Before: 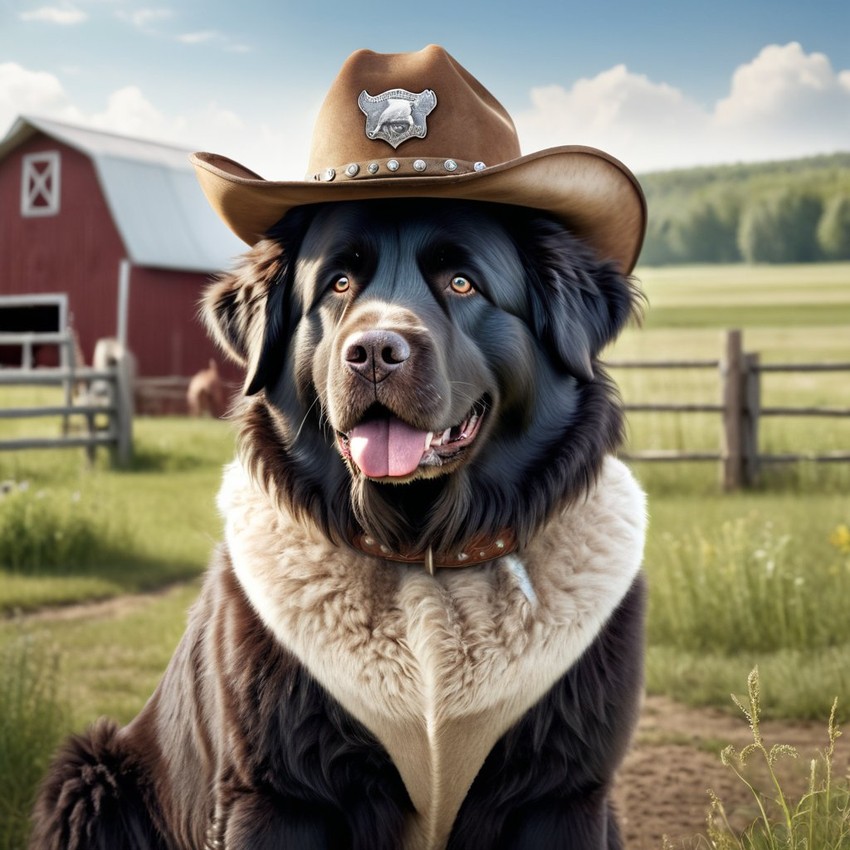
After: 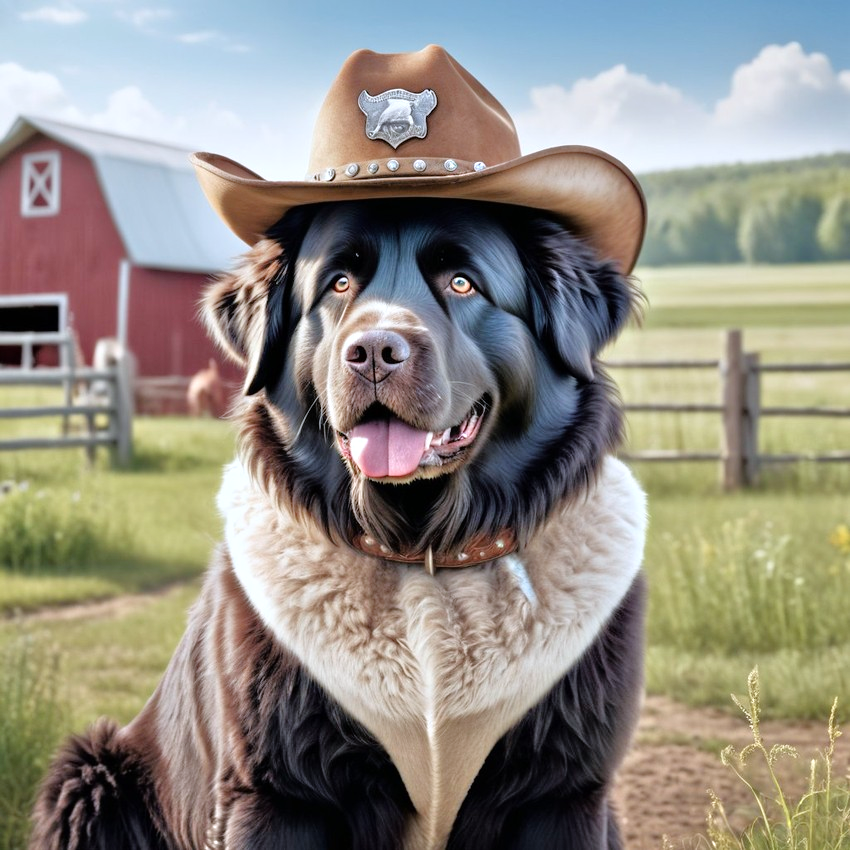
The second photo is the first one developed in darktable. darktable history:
color correction: highlights a* -0.772, highlights b* -8.92
tone equalizer: -7 EV 0.15 EV, -6 EV 0.6 EV, -5 EV 1.15 EV, -4 EV 1.33 EV, -3 EV 1.15 EV, -2 EV 0.6 EV, -1 EV 0.15 EV, mask exposure compensation -0.5 EV
